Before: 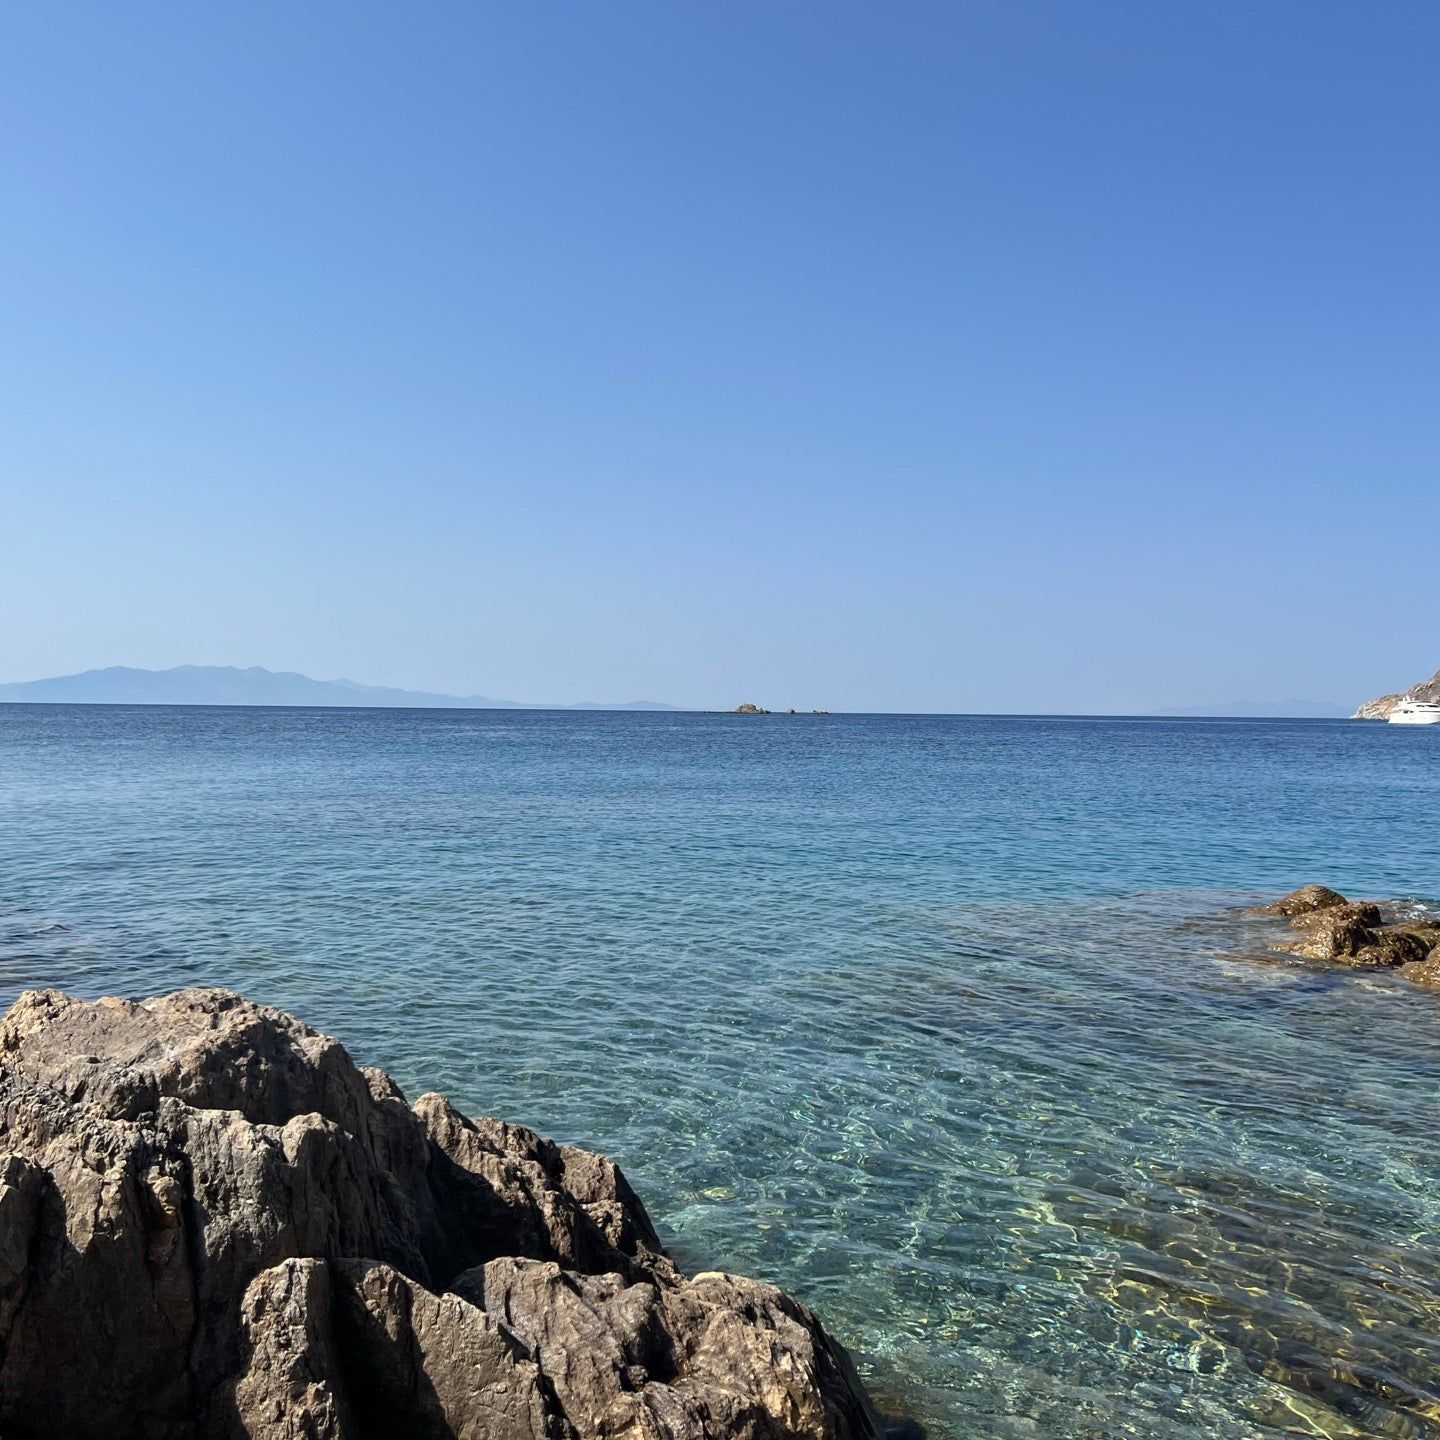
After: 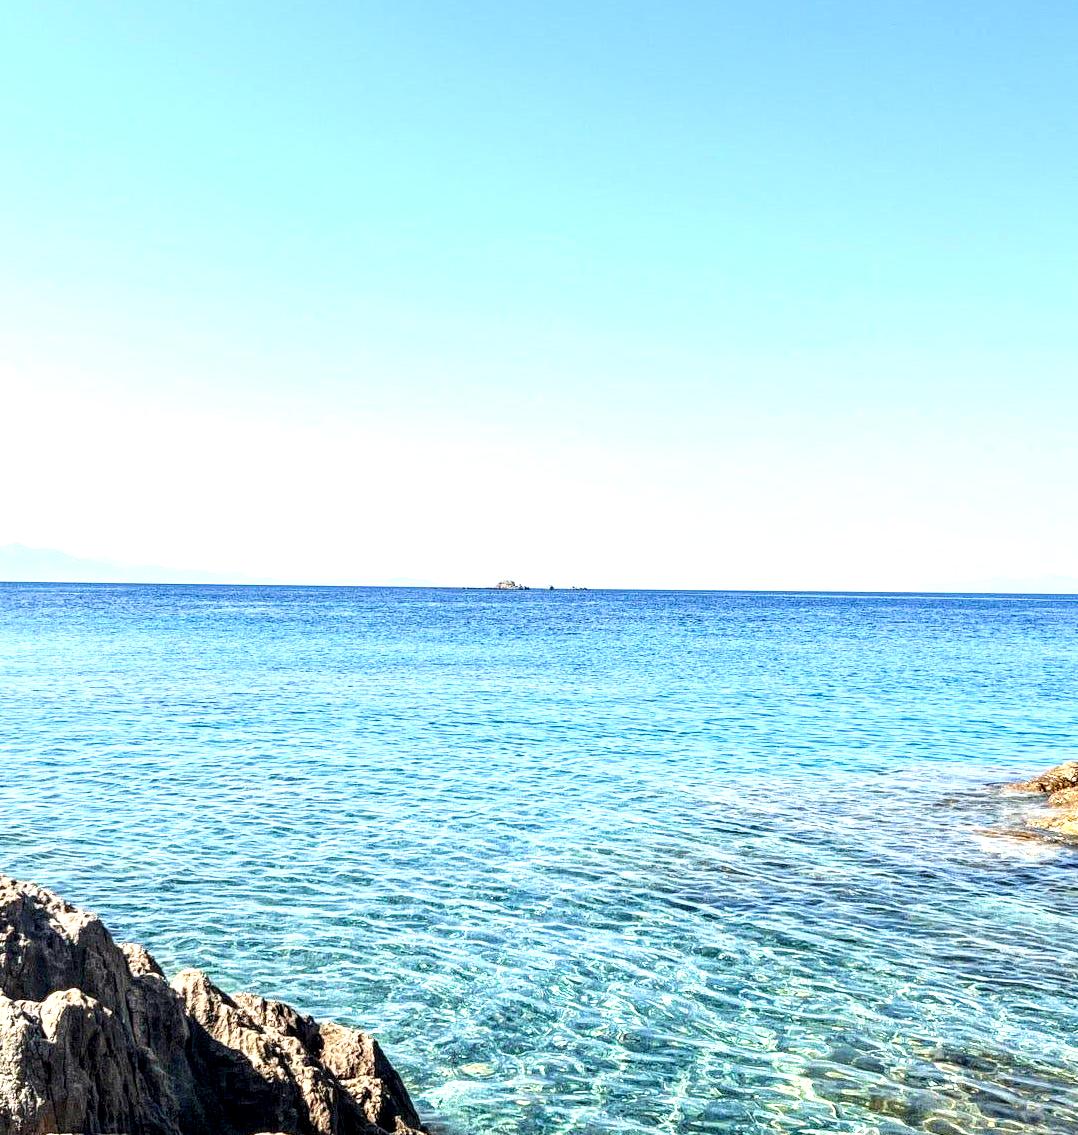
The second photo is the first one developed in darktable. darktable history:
exposure: exposure 1.25 EV, compensate exposure bias true, compensate highlight preservation false
contrast brightness saturation: contrast 0.2, brightness 0.16, saturation 0.22
velvia: on, module defaults
crop: left 16.768%, top 8.653%, right 8.362%, bottom 12.485%
local contrast: highlights 65%, shadows 54%, detail 169%, midtone range 0.514
